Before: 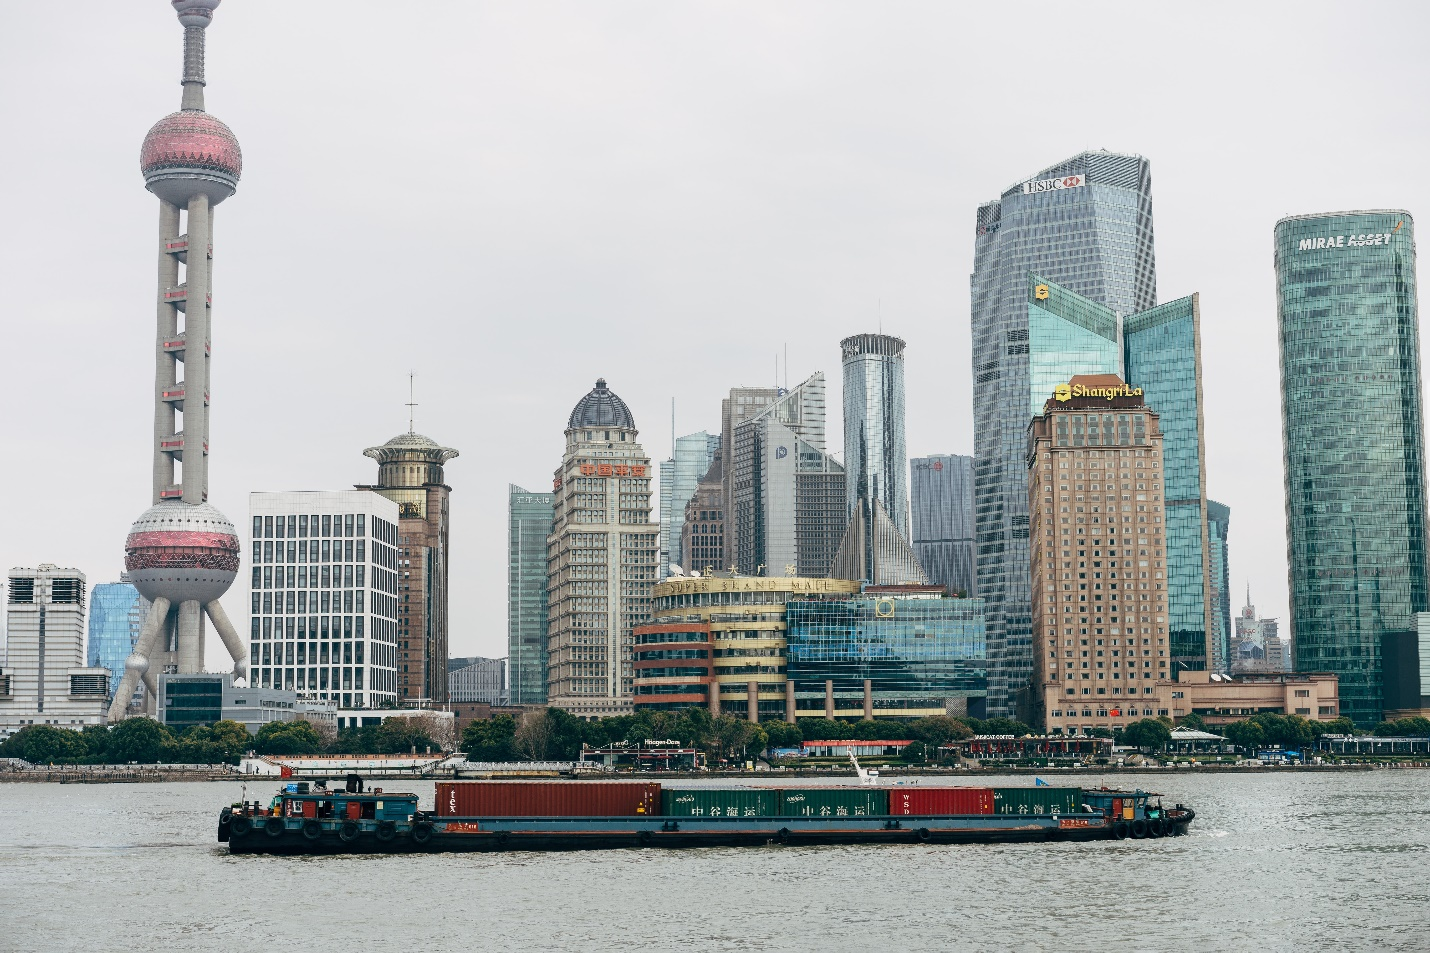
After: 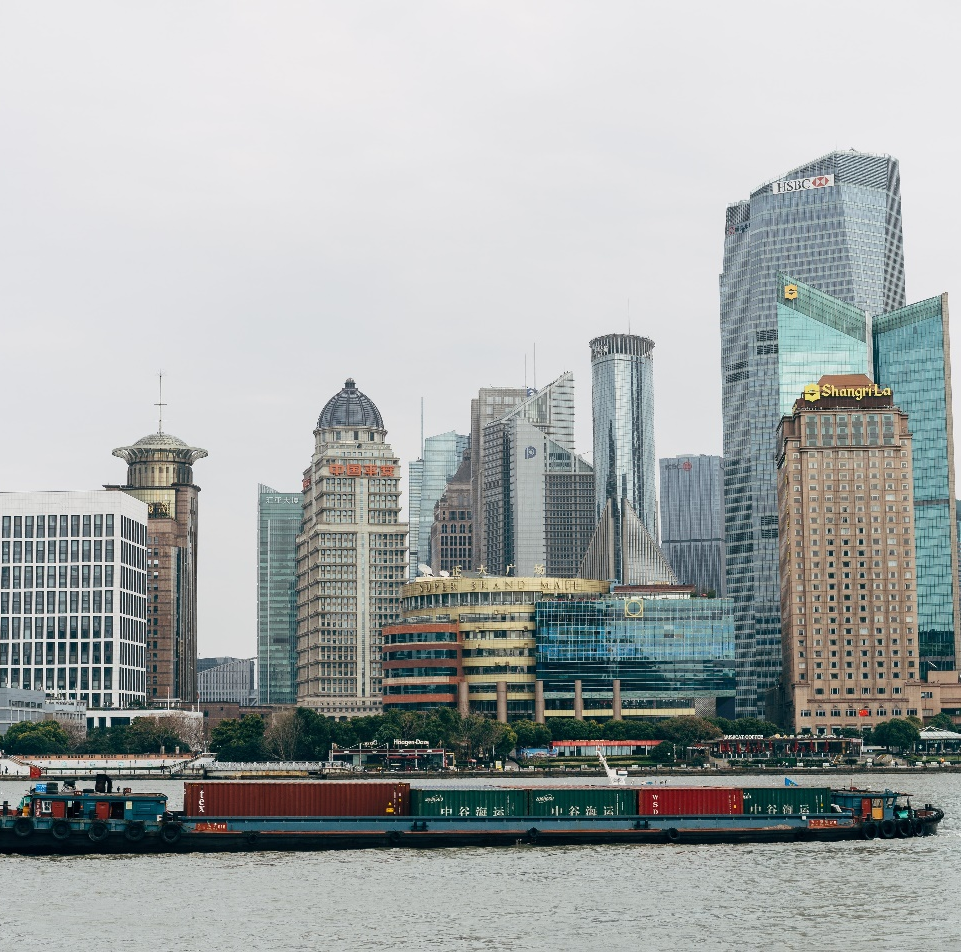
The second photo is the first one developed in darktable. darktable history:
color calibration: illuminant same as pipeline (D50), adaptation XYZ, x 0.347, y 0.357, temperature 5017.48 K
crop and rotate: left 17.622%, right 15.138%
